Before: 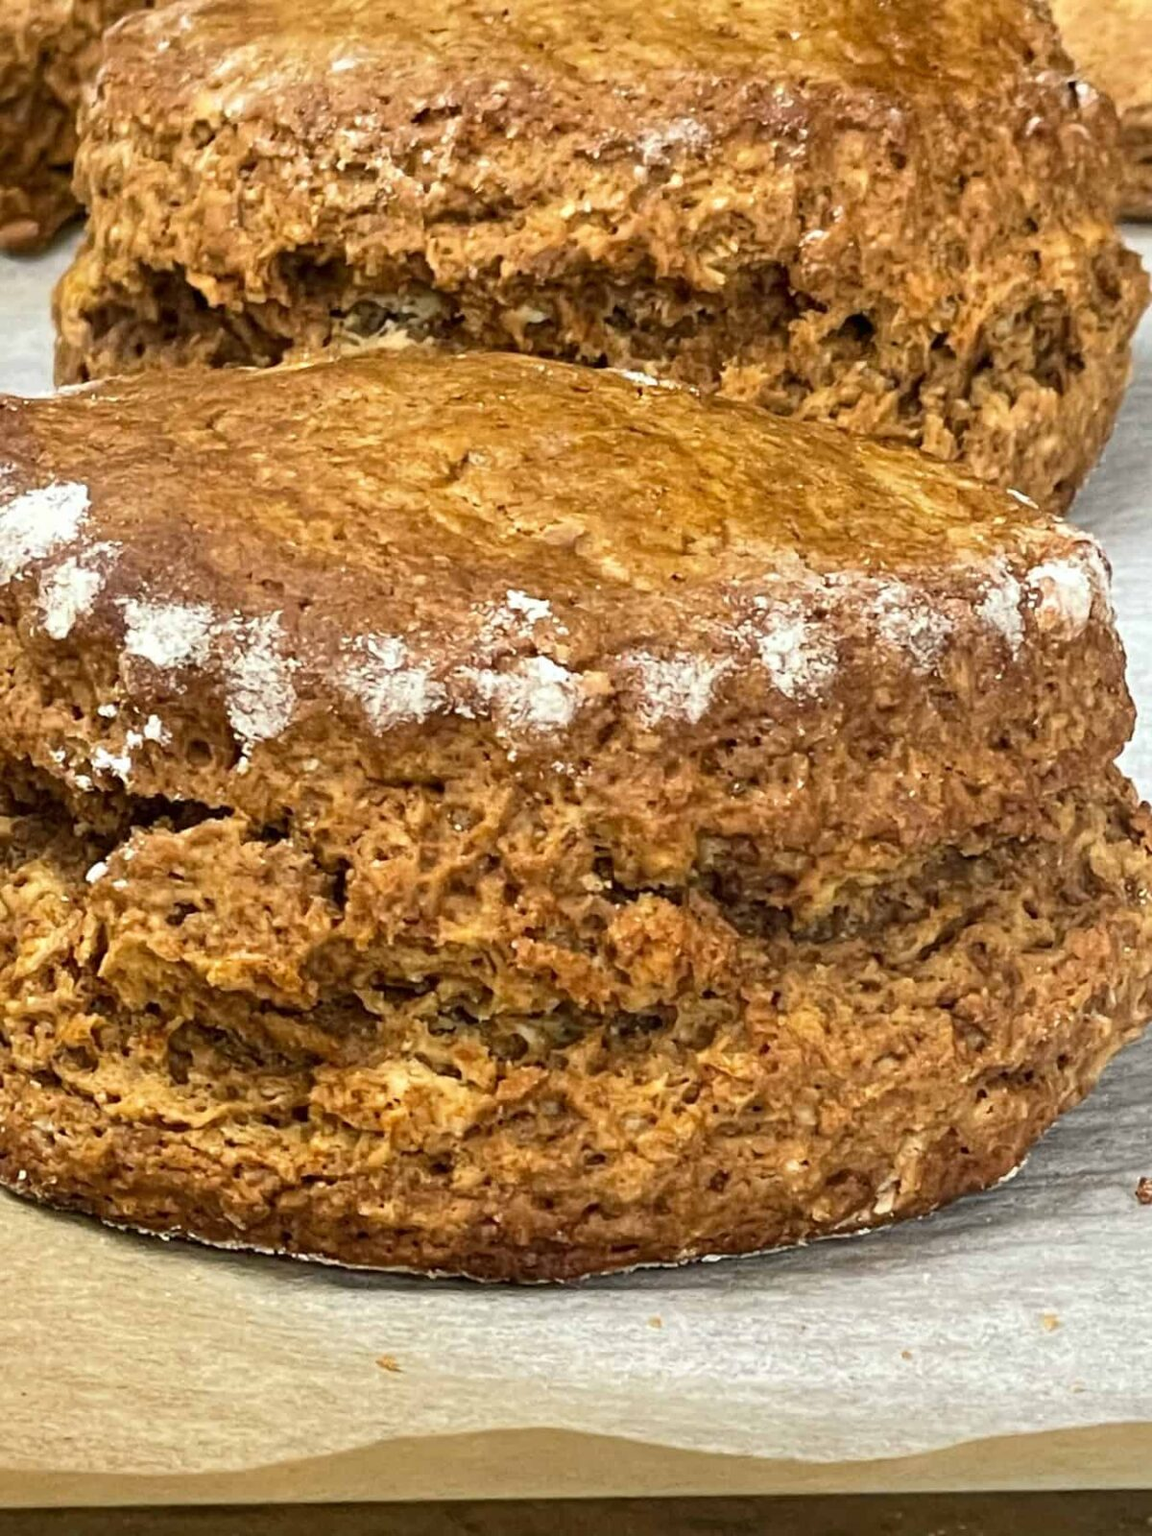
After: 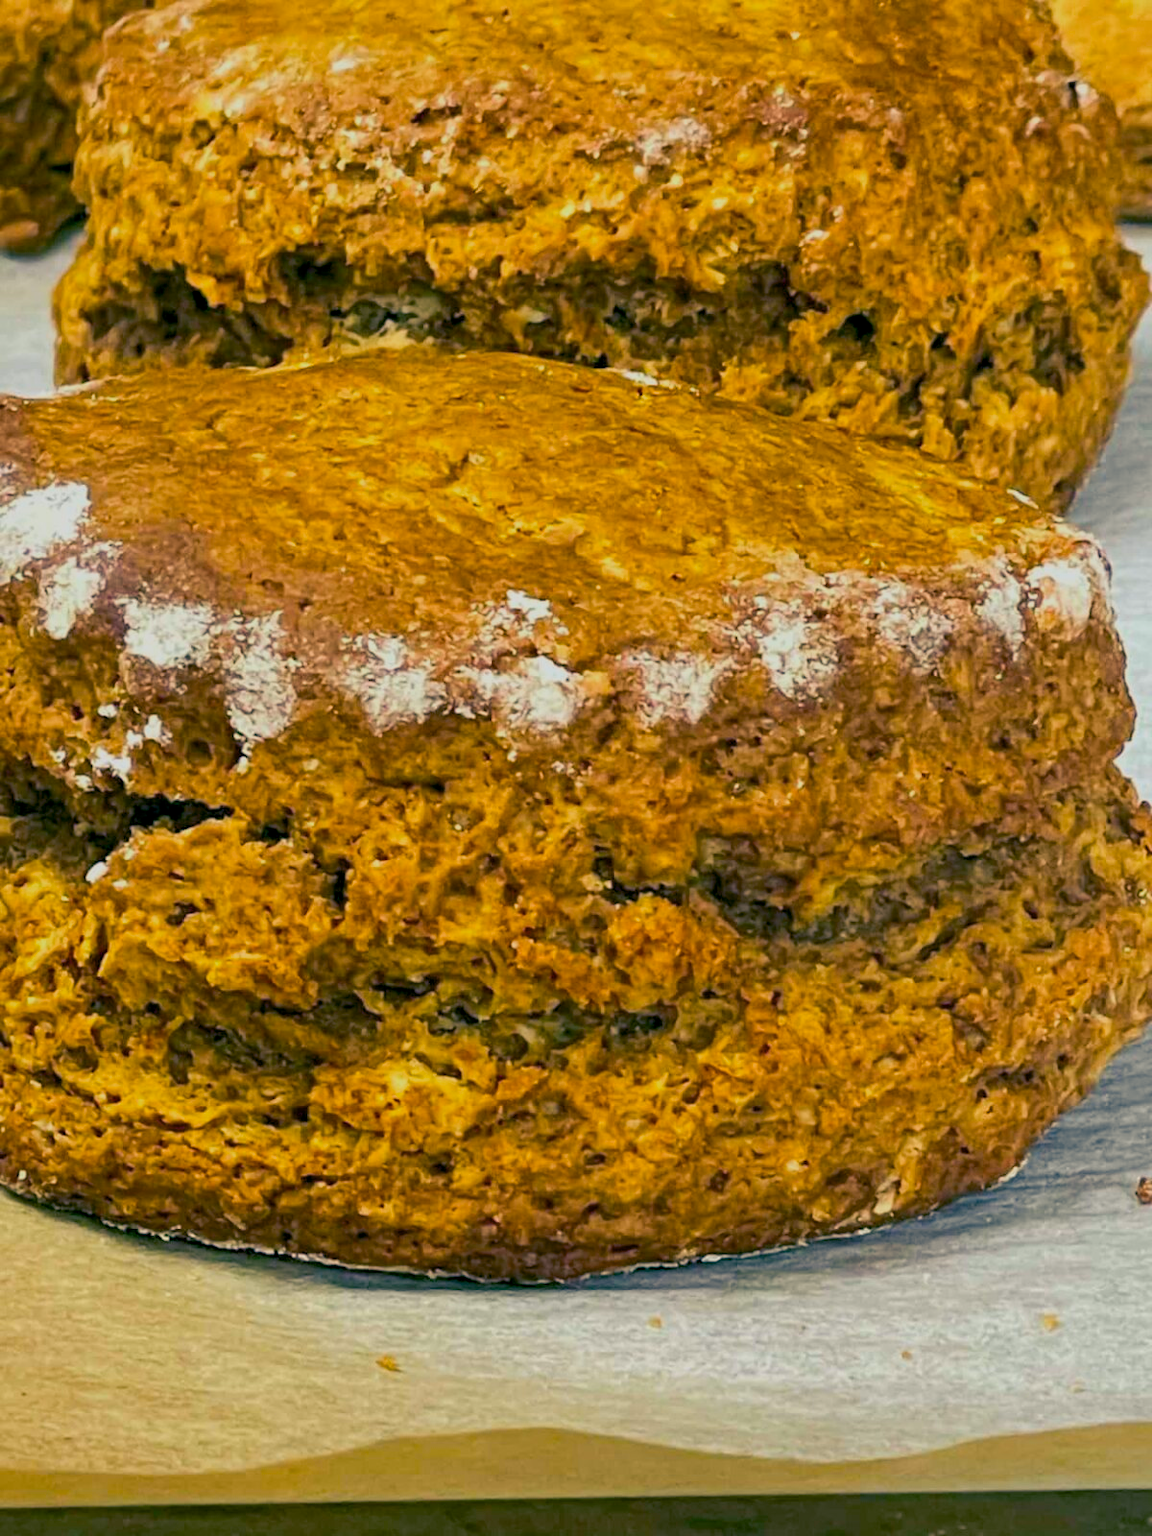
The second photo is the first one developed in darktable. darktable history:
shadows and highlights: shadows 25.16, highlights -25.42
color balance rgb: shadows lift › luminance -41.089%, shadows lift › chroma 13.827%, shadows lift › hue 259.57°, global offset › luminance -0.336%, global offset › chroma 0.105%, global offset › hue 166.03°, perceptual saturation grading › global saturation 49.401%, contrast -20.1%
